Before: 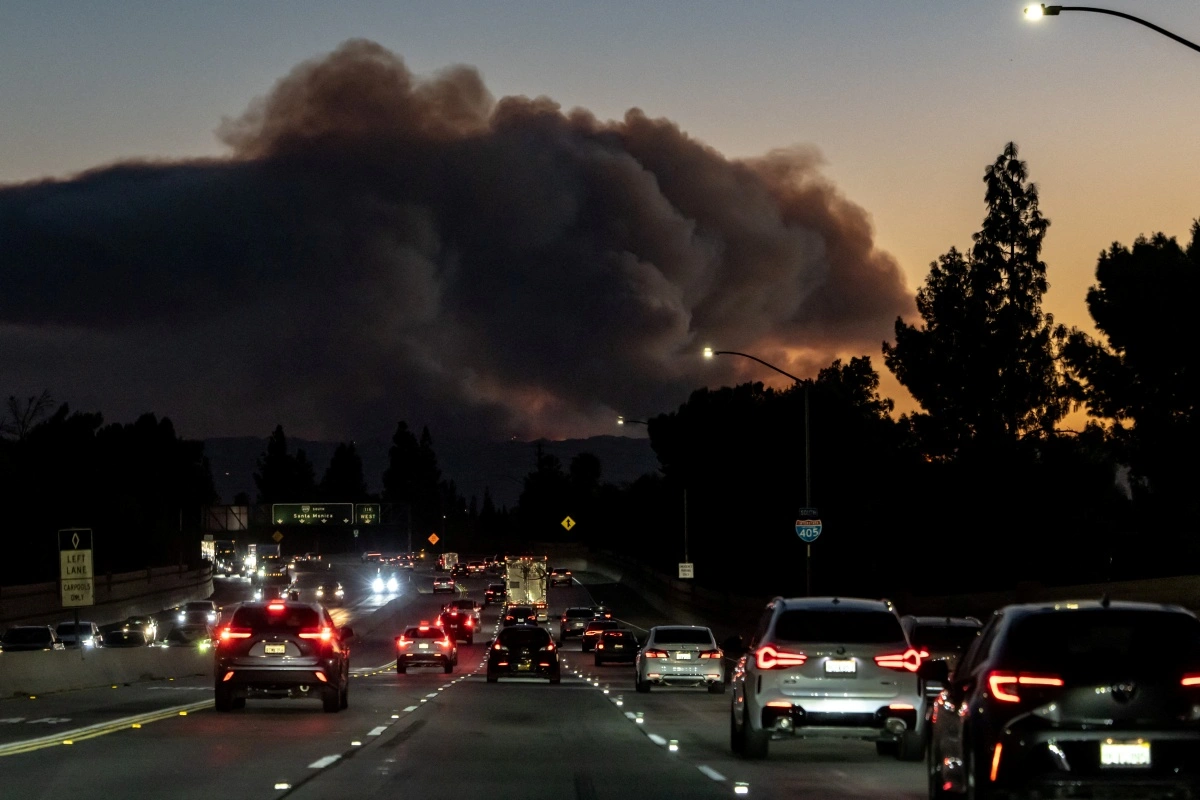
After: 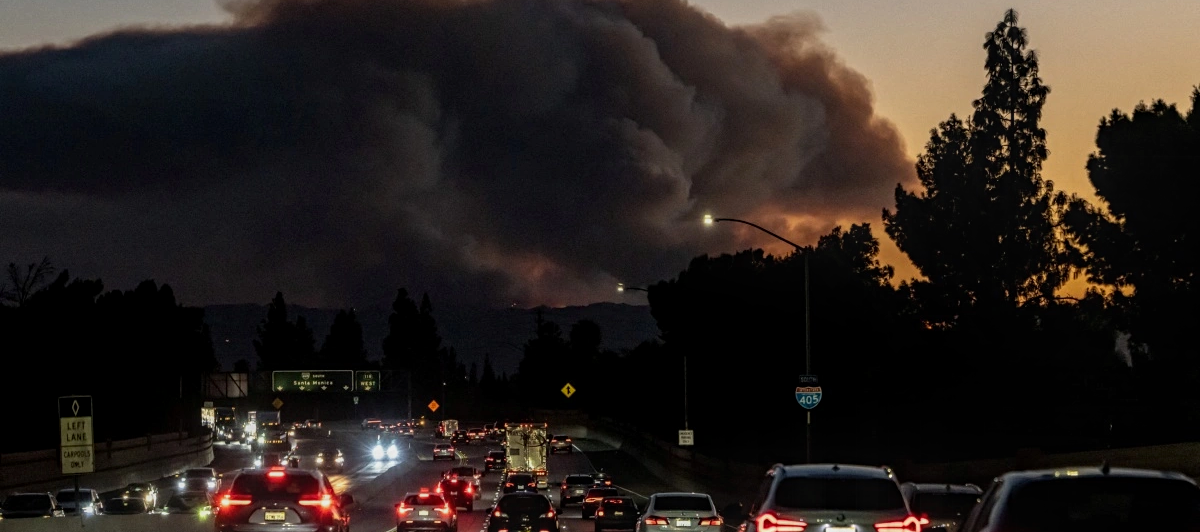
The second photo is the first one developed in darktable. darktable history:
crop: top 16.727%, bottom 16.727%
local contrast: detail 130%
contrast equalizer: y [[0.439, 0.44, 0.442, 0.457, 0.493, 0.498], [0.5 ×6], [0.5 ×6], [0 ×6], [0 ×6]]
white balance: emerald 1
